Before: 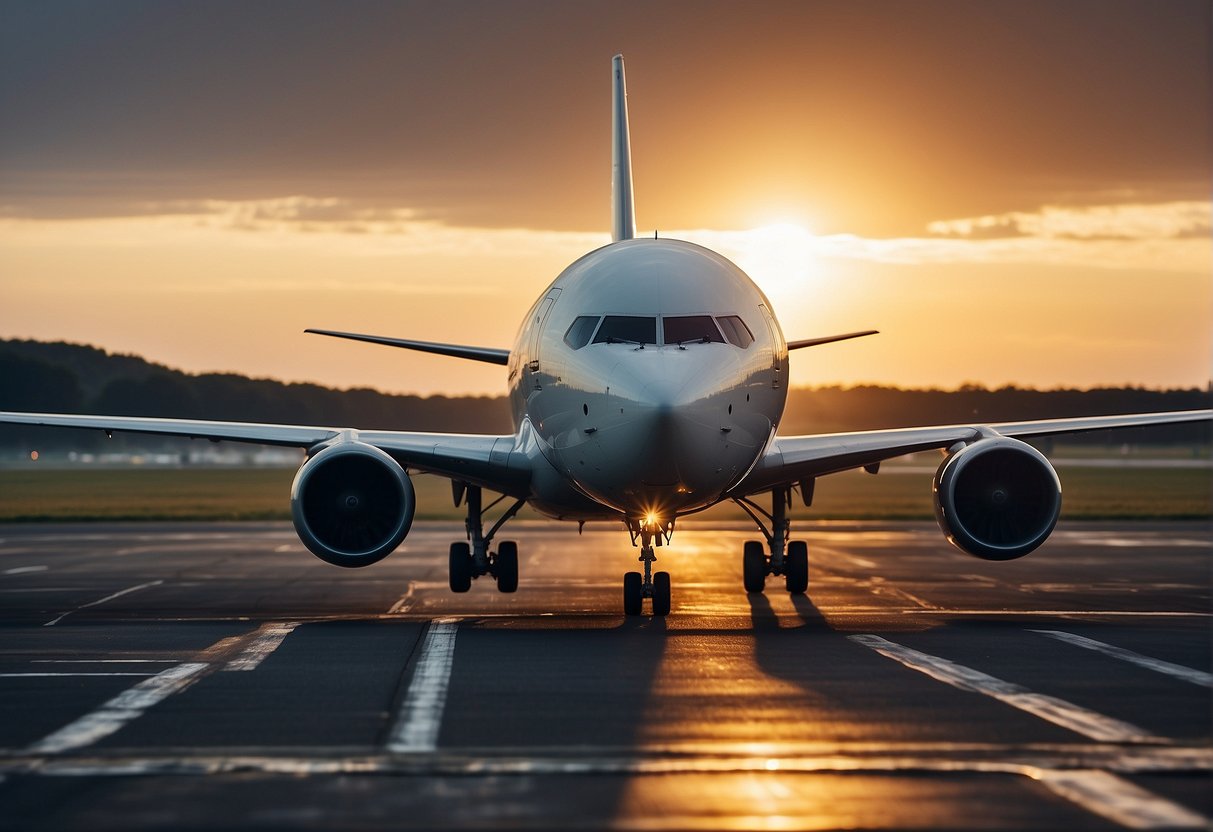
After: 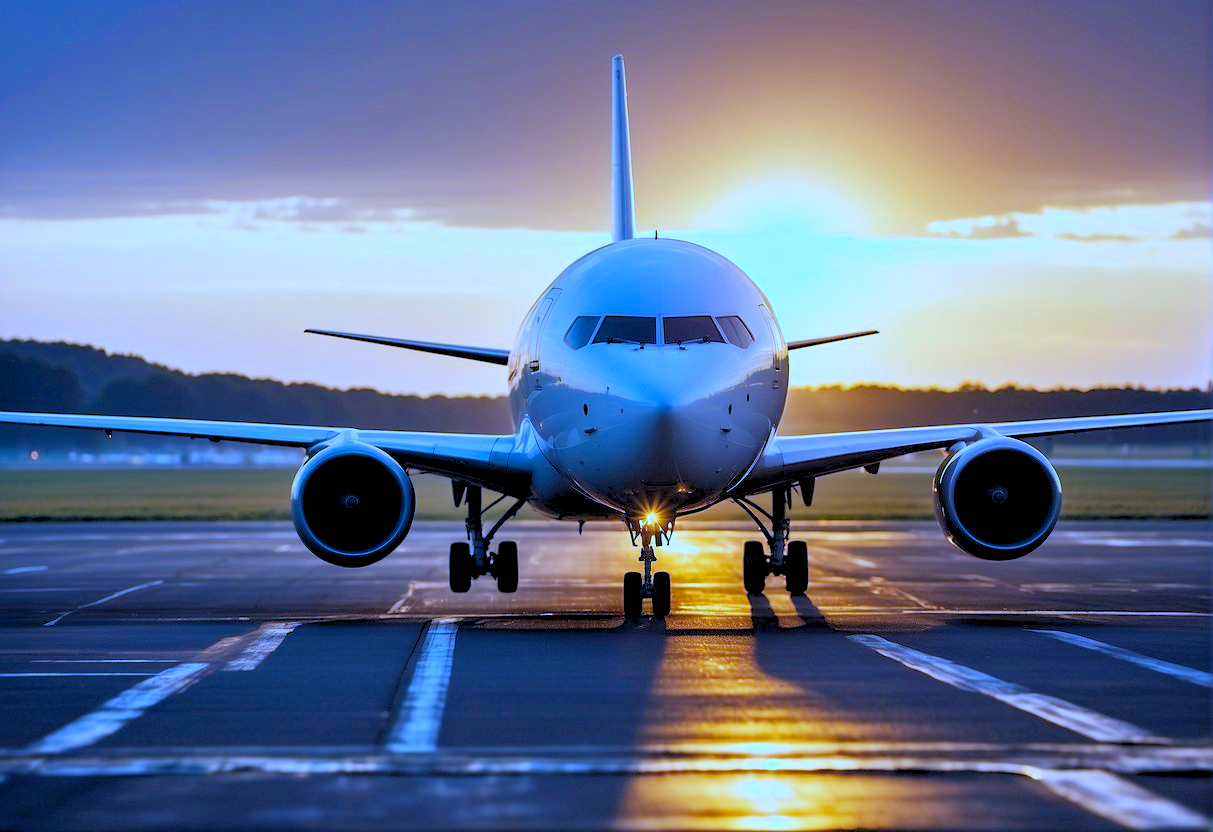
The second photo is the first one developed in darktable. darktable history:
white balance: red 0.766, blue 1.537
exposure: exposure 0.6 EV, compensate highlight preservation false
color balance rgb: perceptual saturation grading › global saturation 30%, global vibrance 20%
rgb levels: preserve colors sum RGB, levels [[0.038, 0.433, 0.934], [0, 0.5, 1], [0, 0.5, 1]]
